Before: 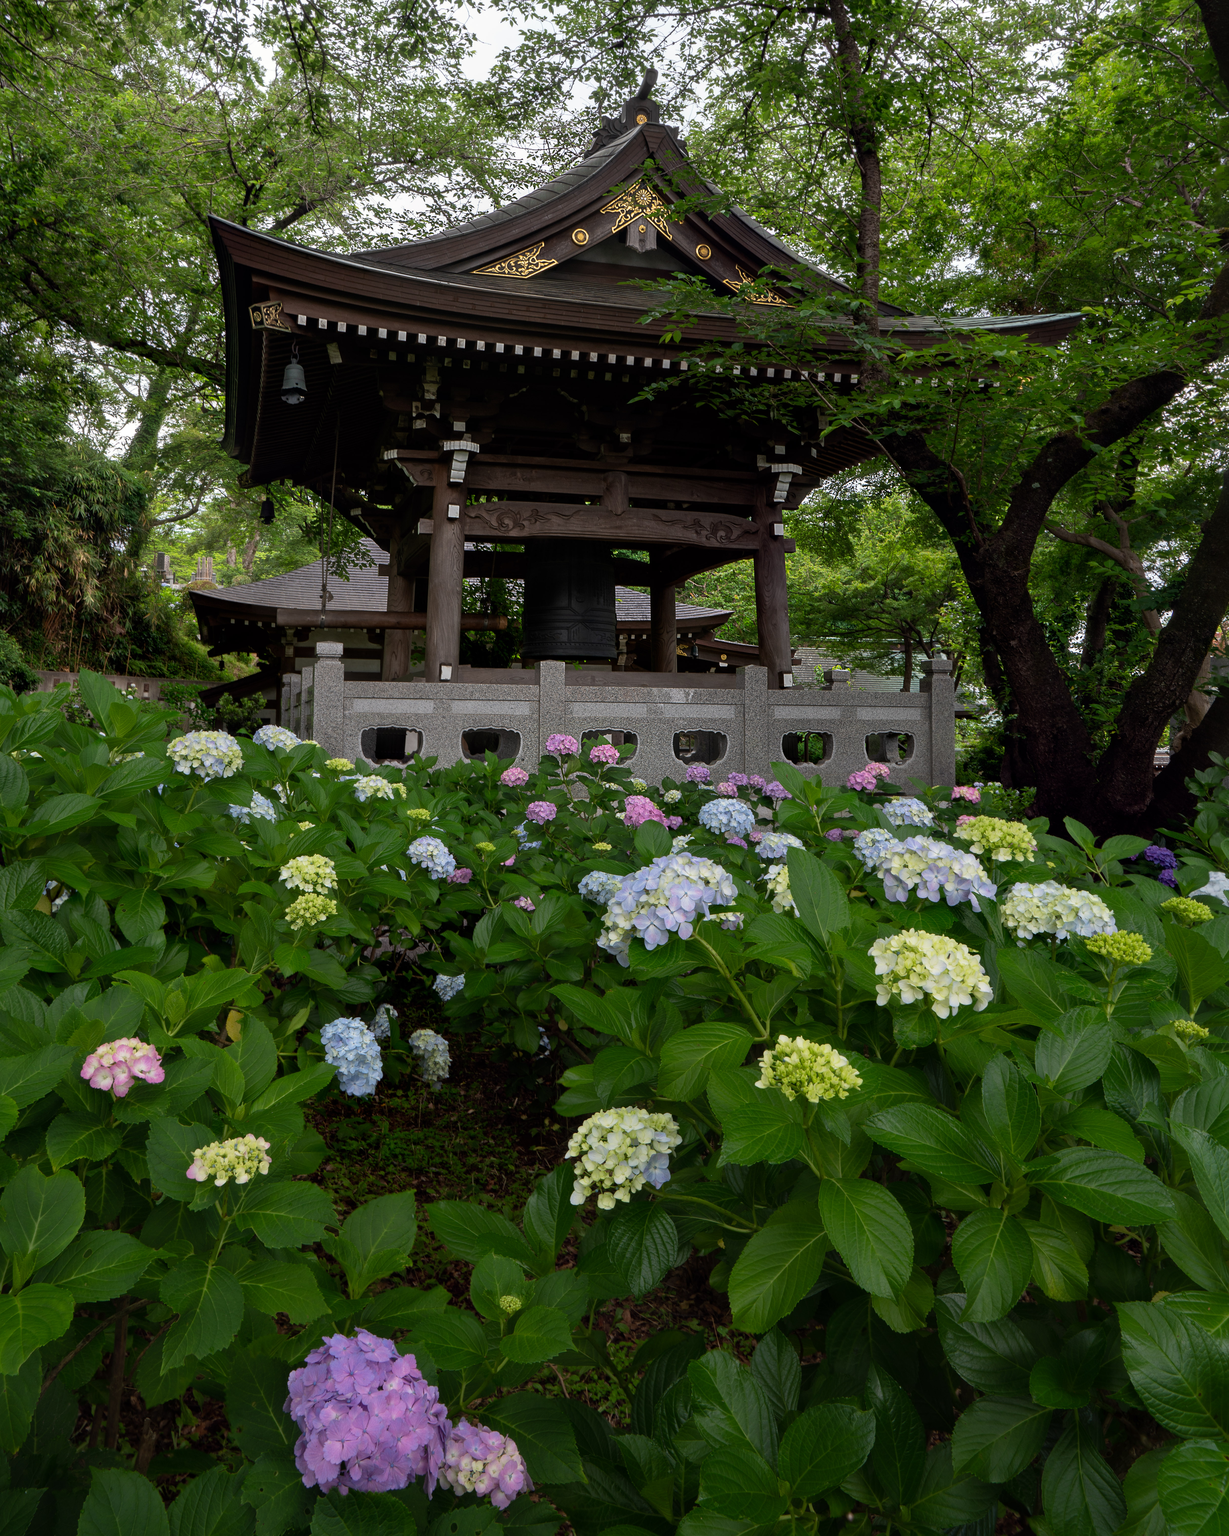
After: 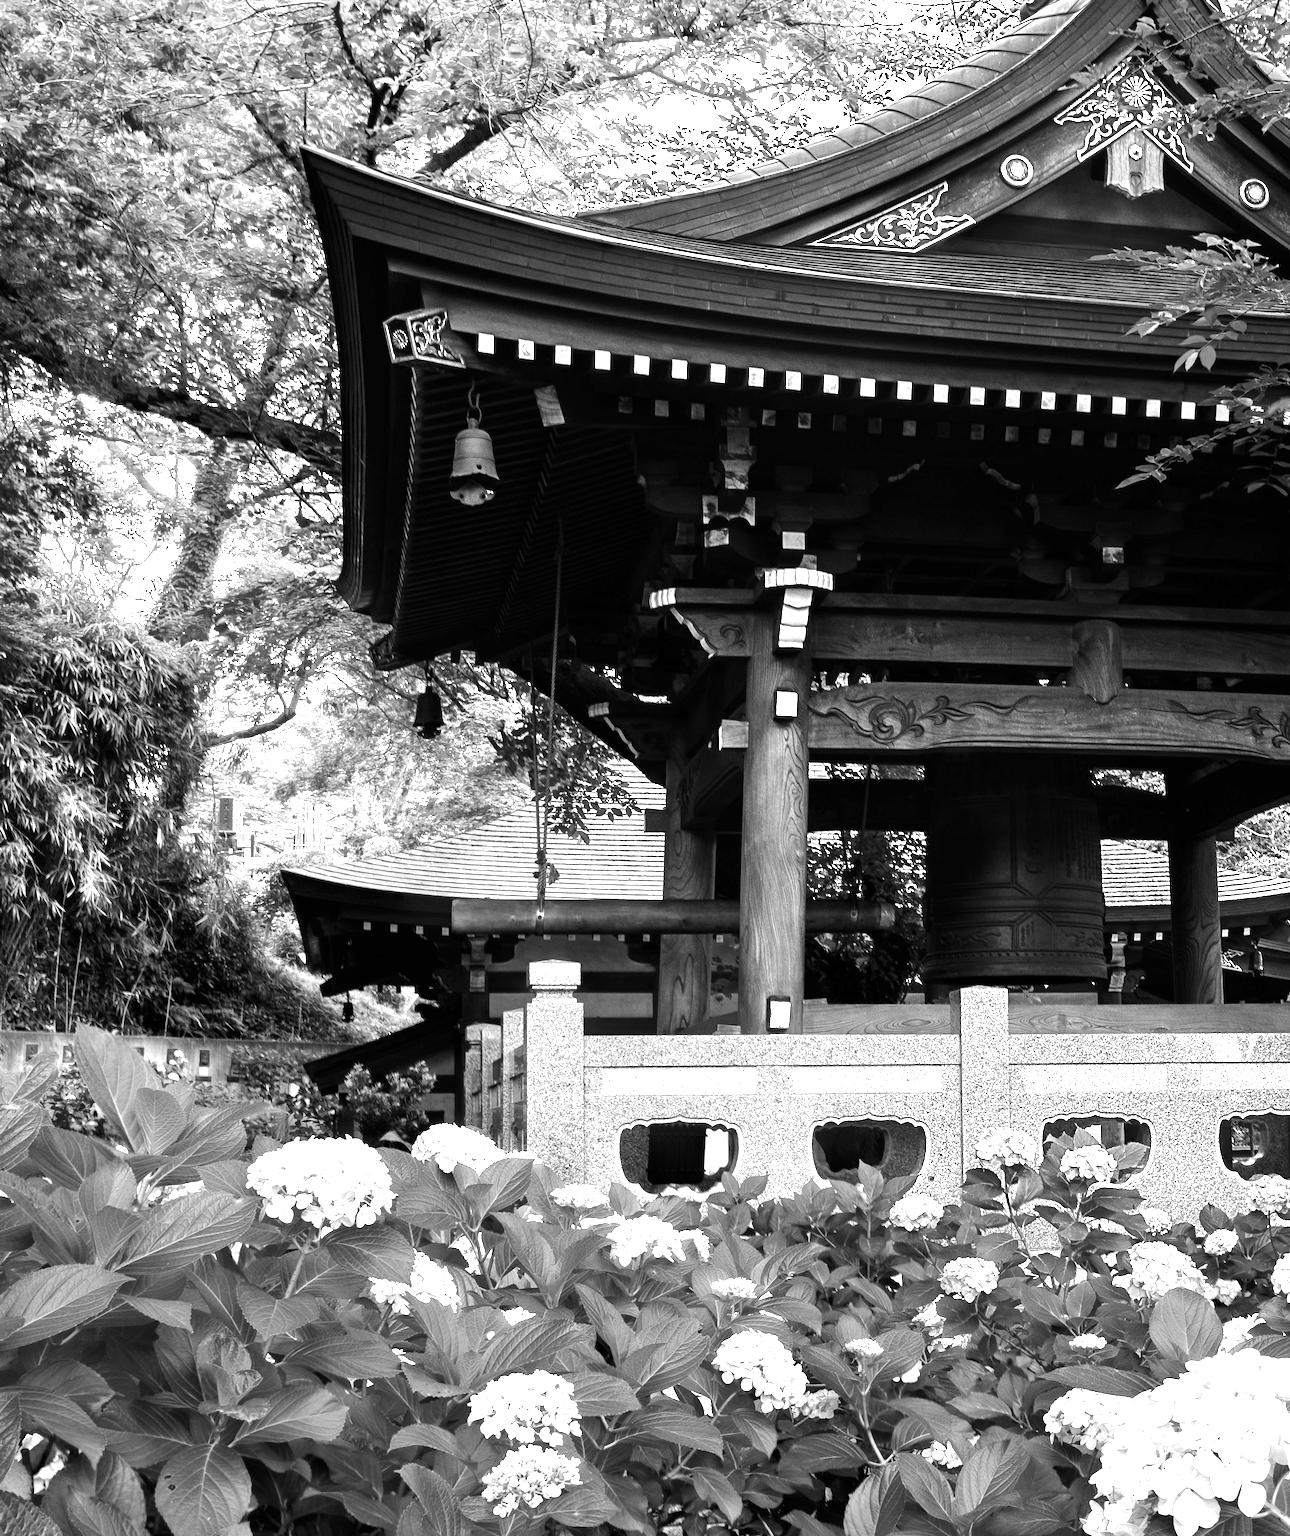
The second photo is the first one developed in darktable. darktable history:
exposure: black level correction 0, exposure 1 EV, compensate exposure bias true, compensate highlight preservation false
monochrome: on, module defaults
crop and rotate: left 3.047%, top 7.509%, right 42.236%, bottom 37.598%
contrast brightness saturation: contrast 0.09, saturation 0.28
tone equalizer: -8 EV -0.75 EV, -7 EV -0.7 EV, -6 EV -0.6 EV, -5 EV -0.4 EV, -3 EV 0.4 EV, -2 EV 0.6 EV, -1 EV 0.7 EV, +0 EV 0.75 EV, edges refinement/feathering 500, mask exposure compensation -1.57 EV, preserve details no
rotate and perspective: rotation -1.42°, crop left 0.016, crop right 0.984, crop top 0.035, crop bottom 0.965
